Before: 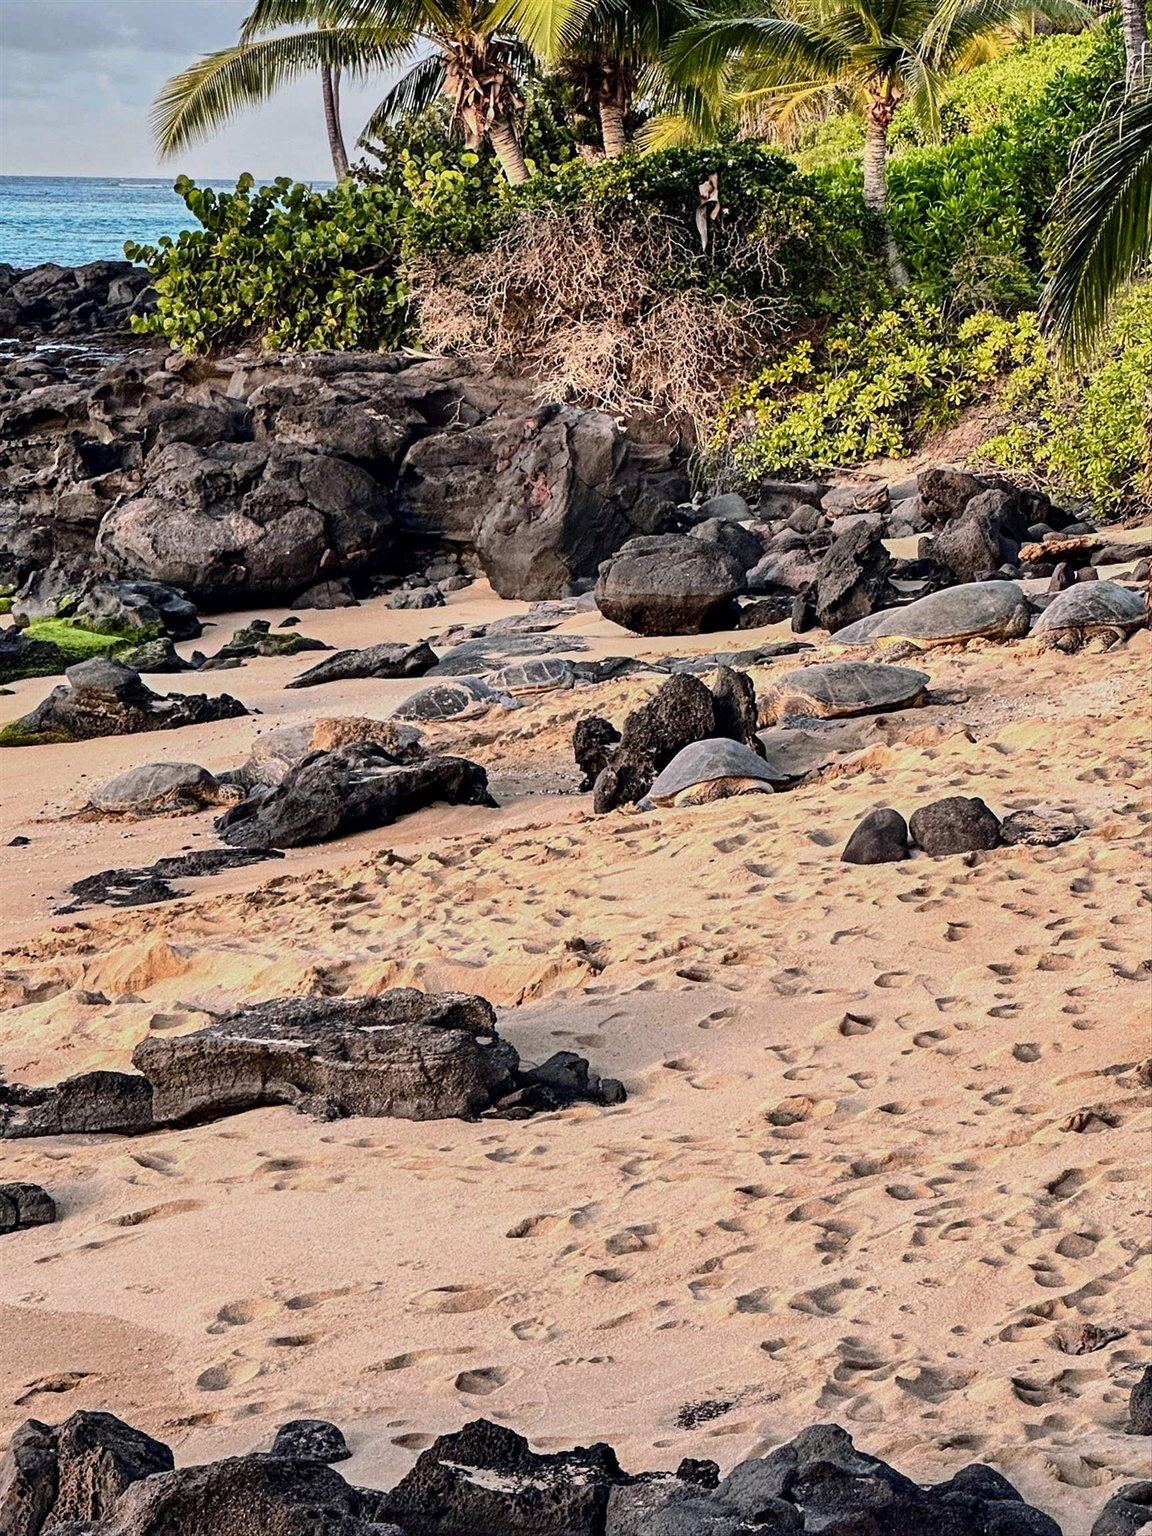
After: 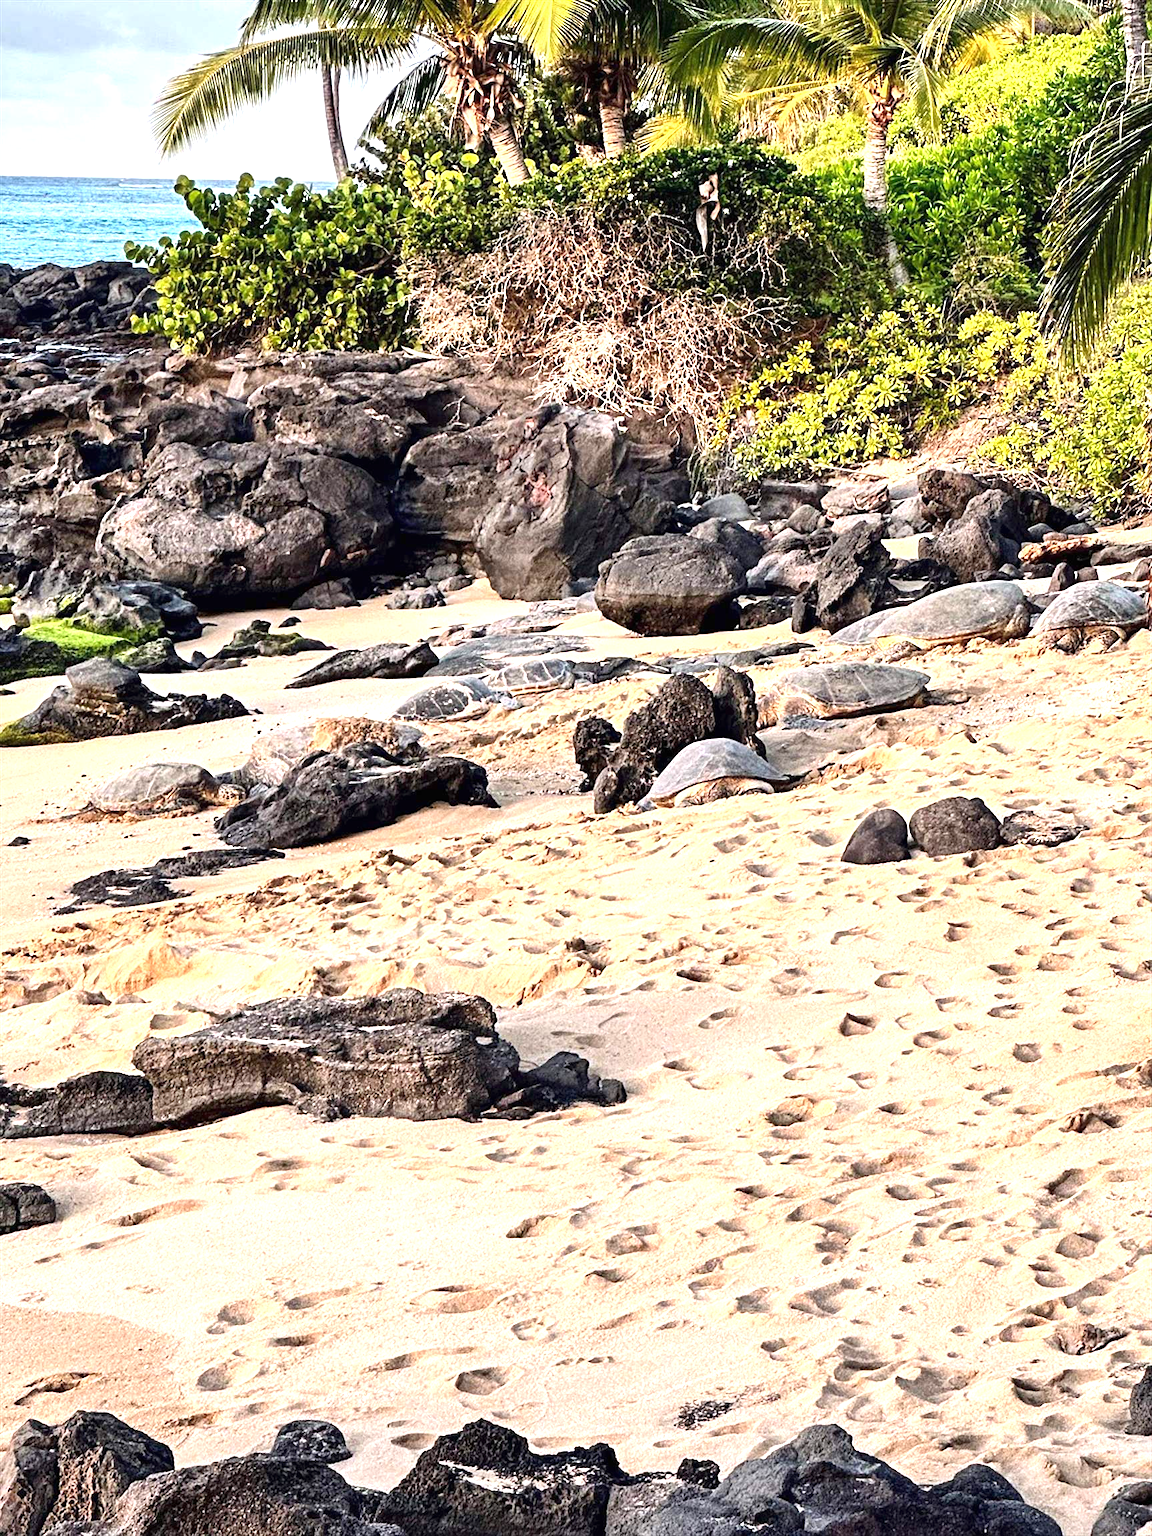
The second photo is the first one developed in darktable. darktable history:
exposure: black level correction 0, exposure 1.127 EV, compensate highlight preservation false
